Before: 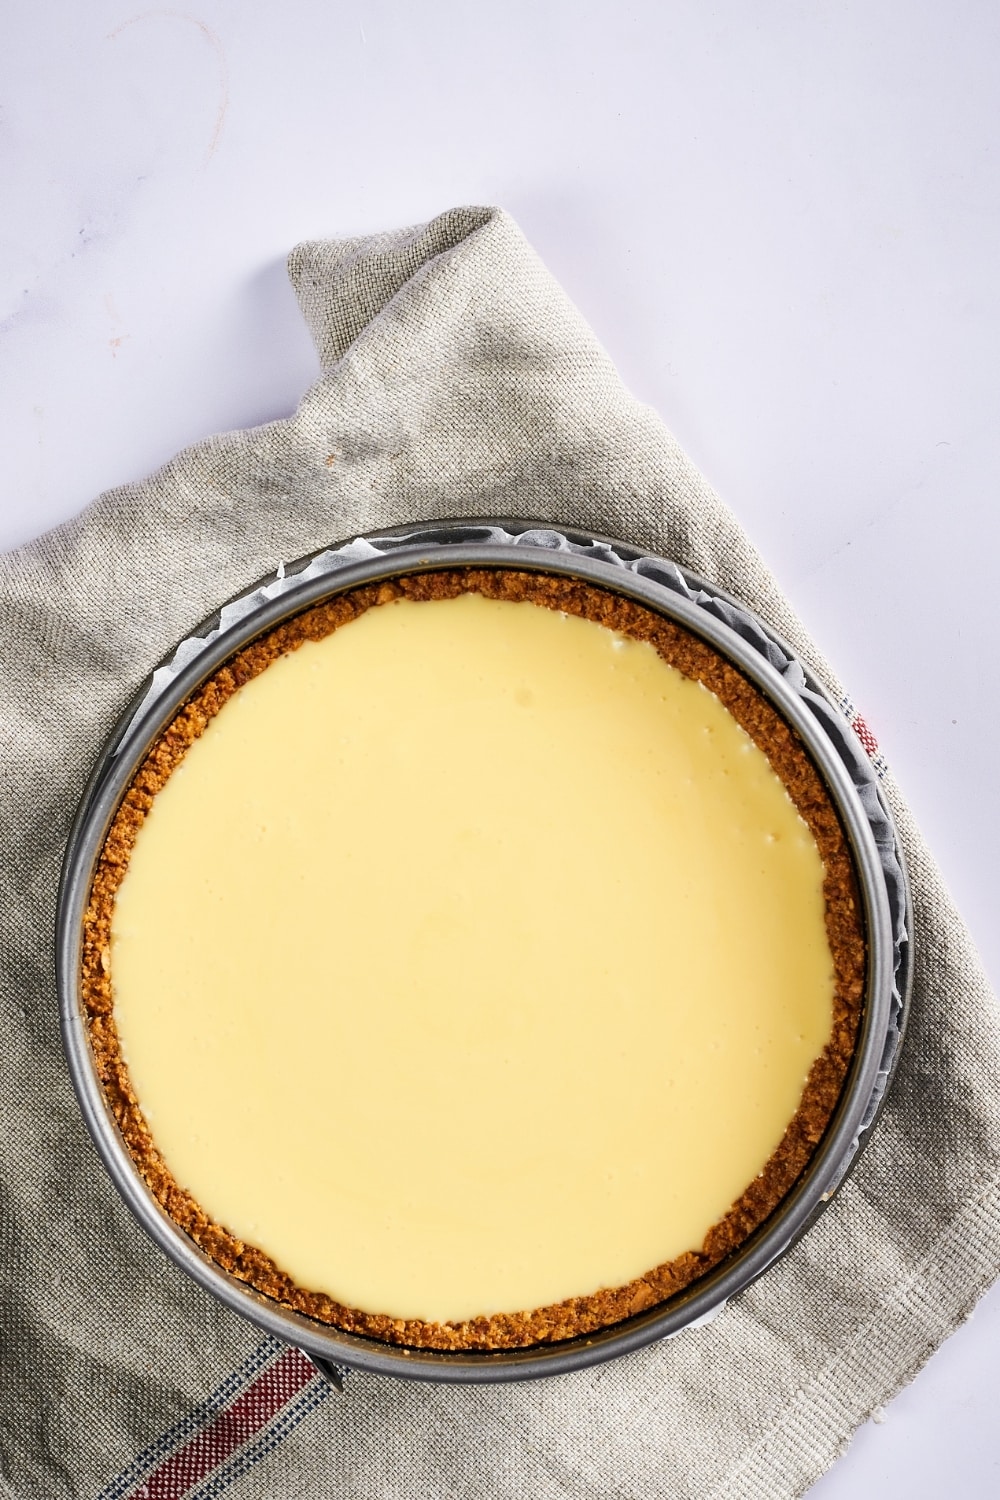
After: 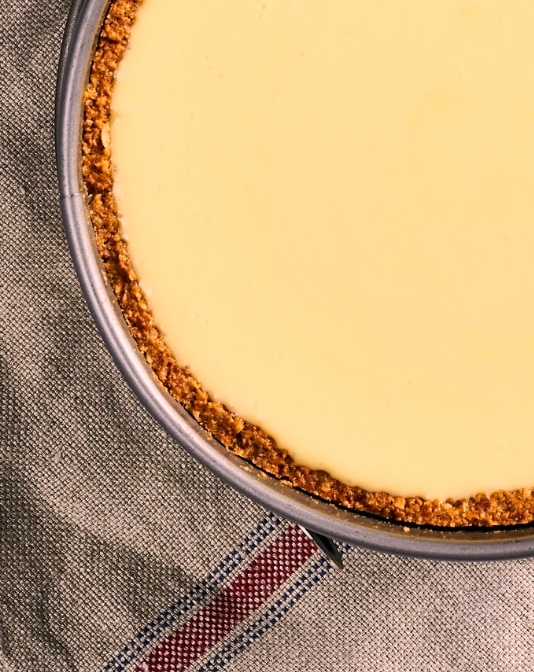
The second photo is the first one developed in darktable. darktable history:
color correction: highlights a* 12.56, highlights b* 5.53
crop and rotate: top 54.904%, right 46.575%, bottom 0.232%
